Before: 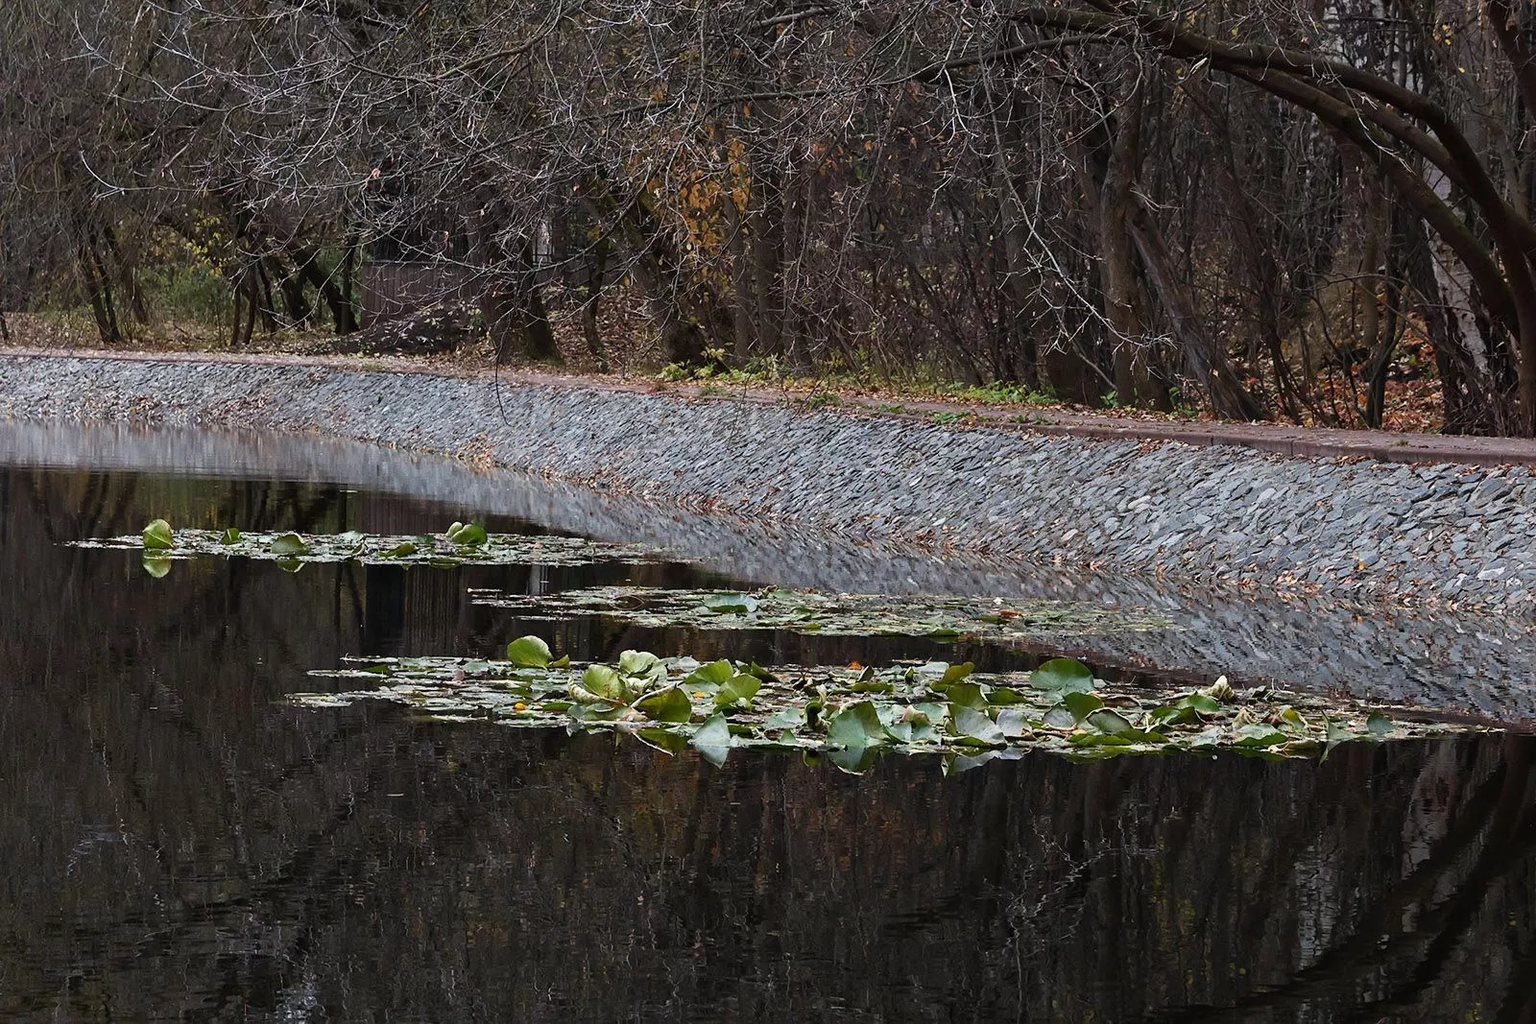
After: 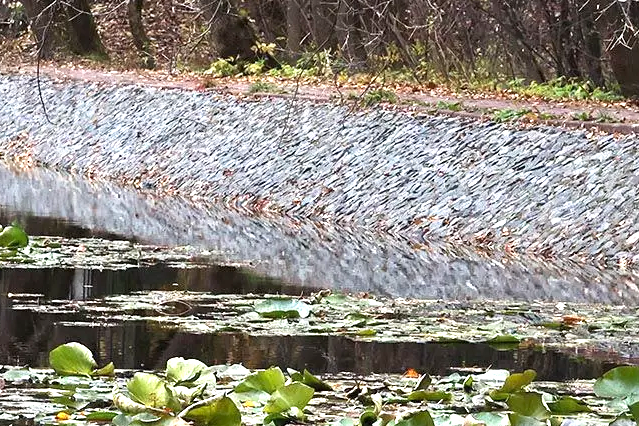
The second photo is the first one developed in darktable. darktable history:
crop: left 30%, top 30%, right 30%, bottom 30%
exposure: exposure 1.137 EV, compensate highlight preservation false
